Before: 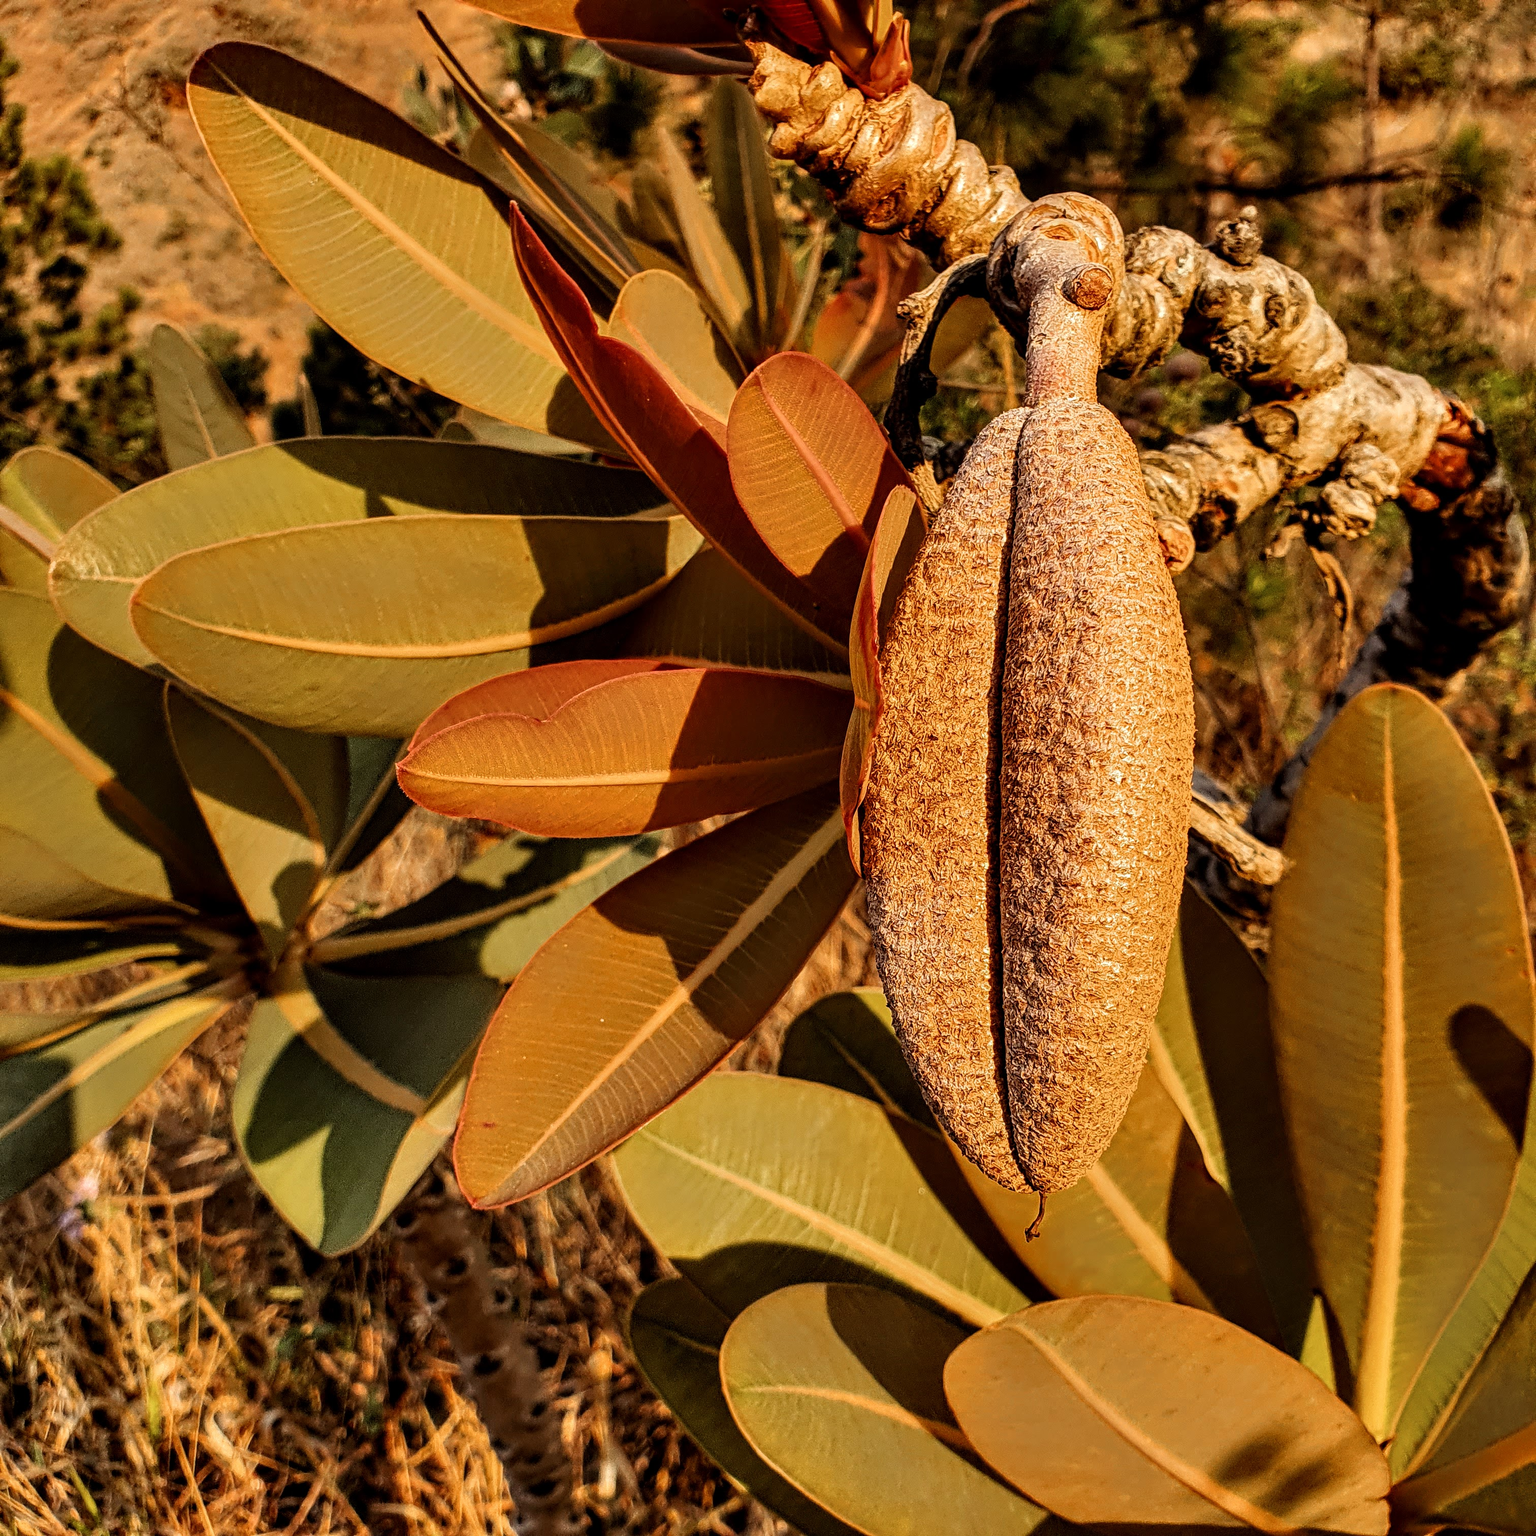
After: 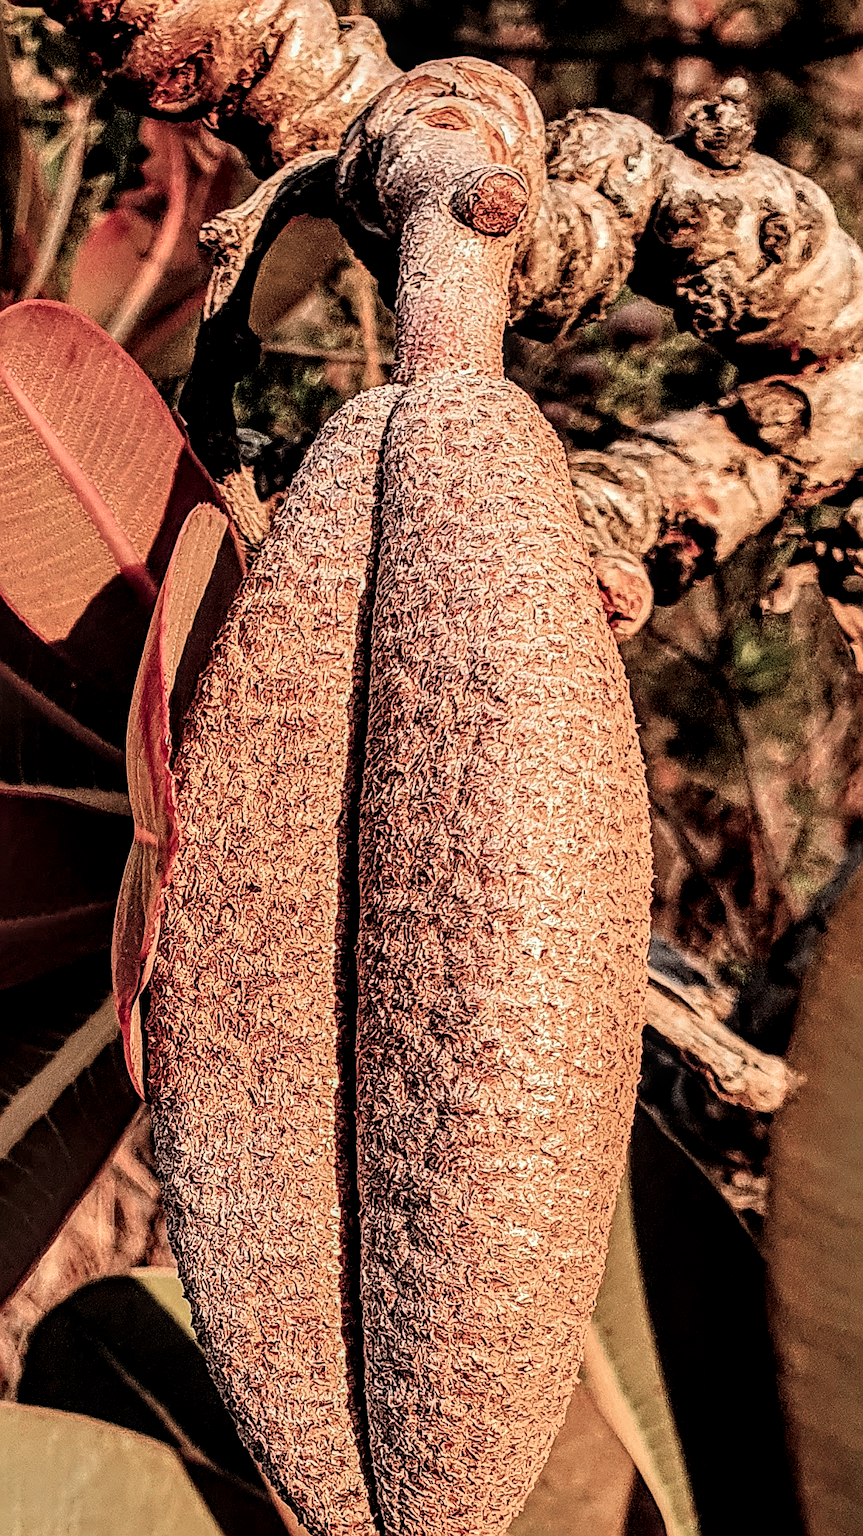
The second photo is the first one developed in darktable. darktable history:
filmic rgb: hardness 4.17, contrast 1.364, color science v6 (2022)
sharpen: on, module defaults
white balance: emerald 1
local contrast: detail 142%
color contrast: blue-yellow contrast 0.62
crop and rotate: left 49.936%, top 10.094%, right 13.136%, bottom 24.256%
